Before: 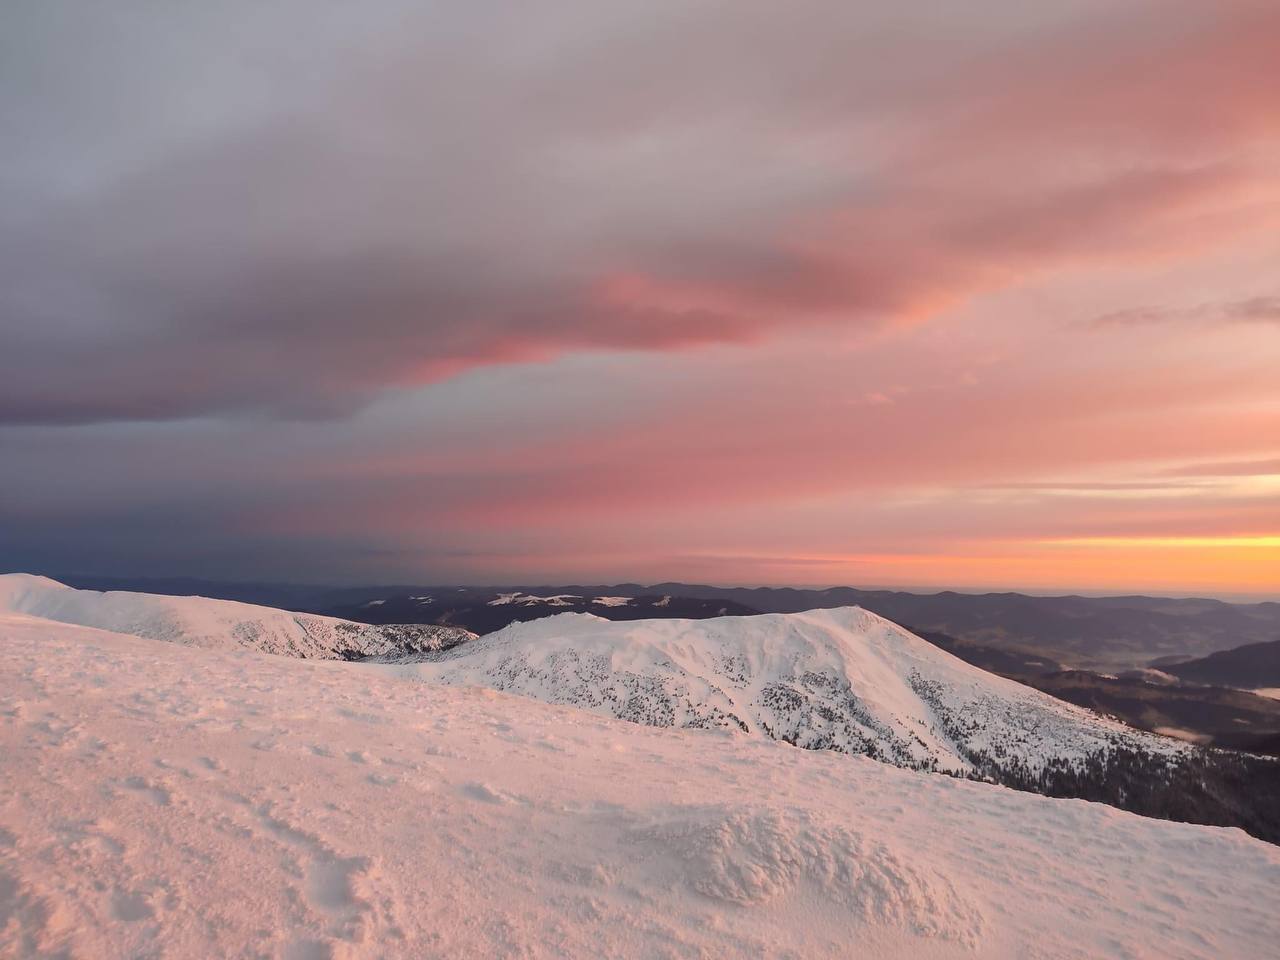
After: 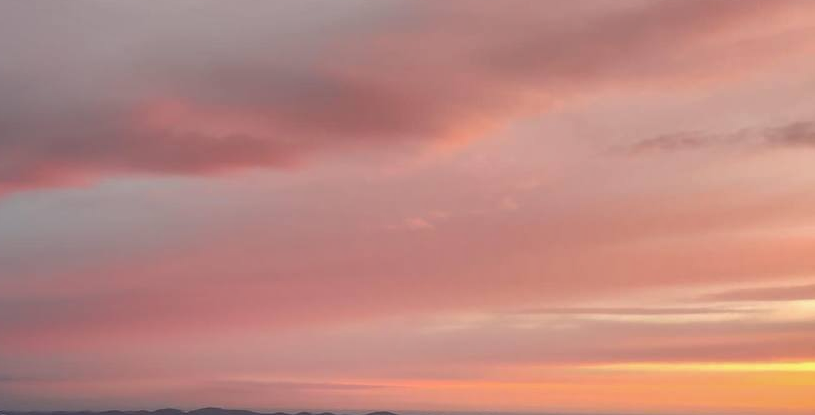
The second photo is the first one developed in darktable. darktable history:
tone curve: color space Lab, linked channels, preserve colors none
shadows and highlights: low approximation 0.01, soften with gaussian
crop: left 36.005%, top 18.293%, right 0.31%, bottom 38.444%
tone equalizer: on, module defaults
